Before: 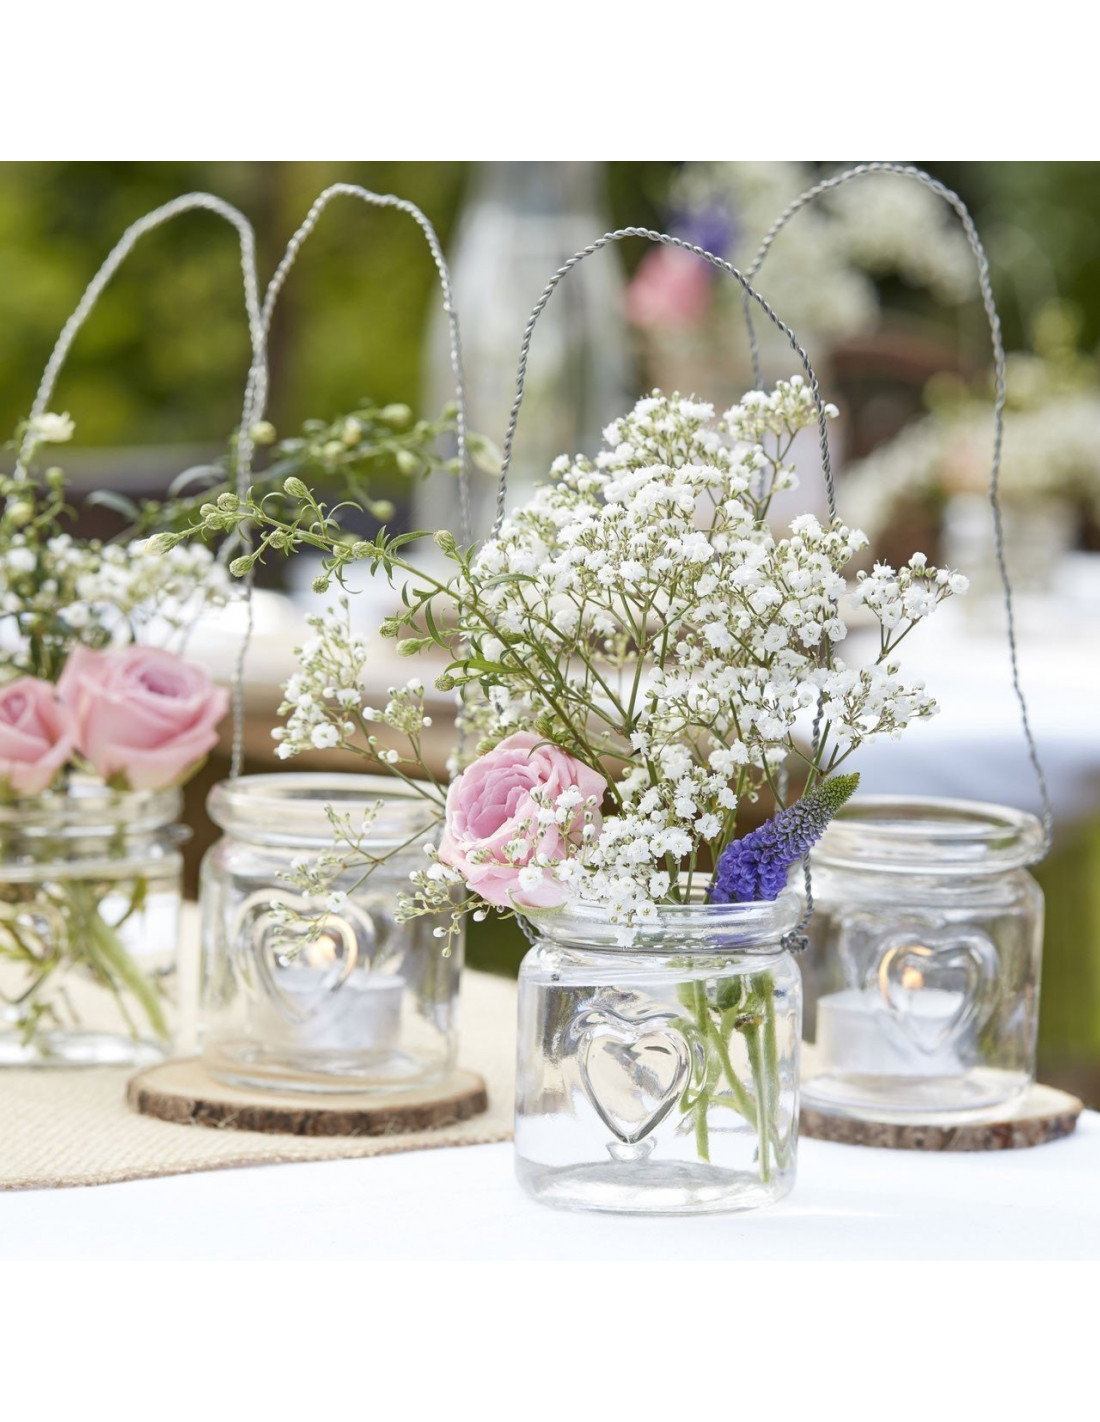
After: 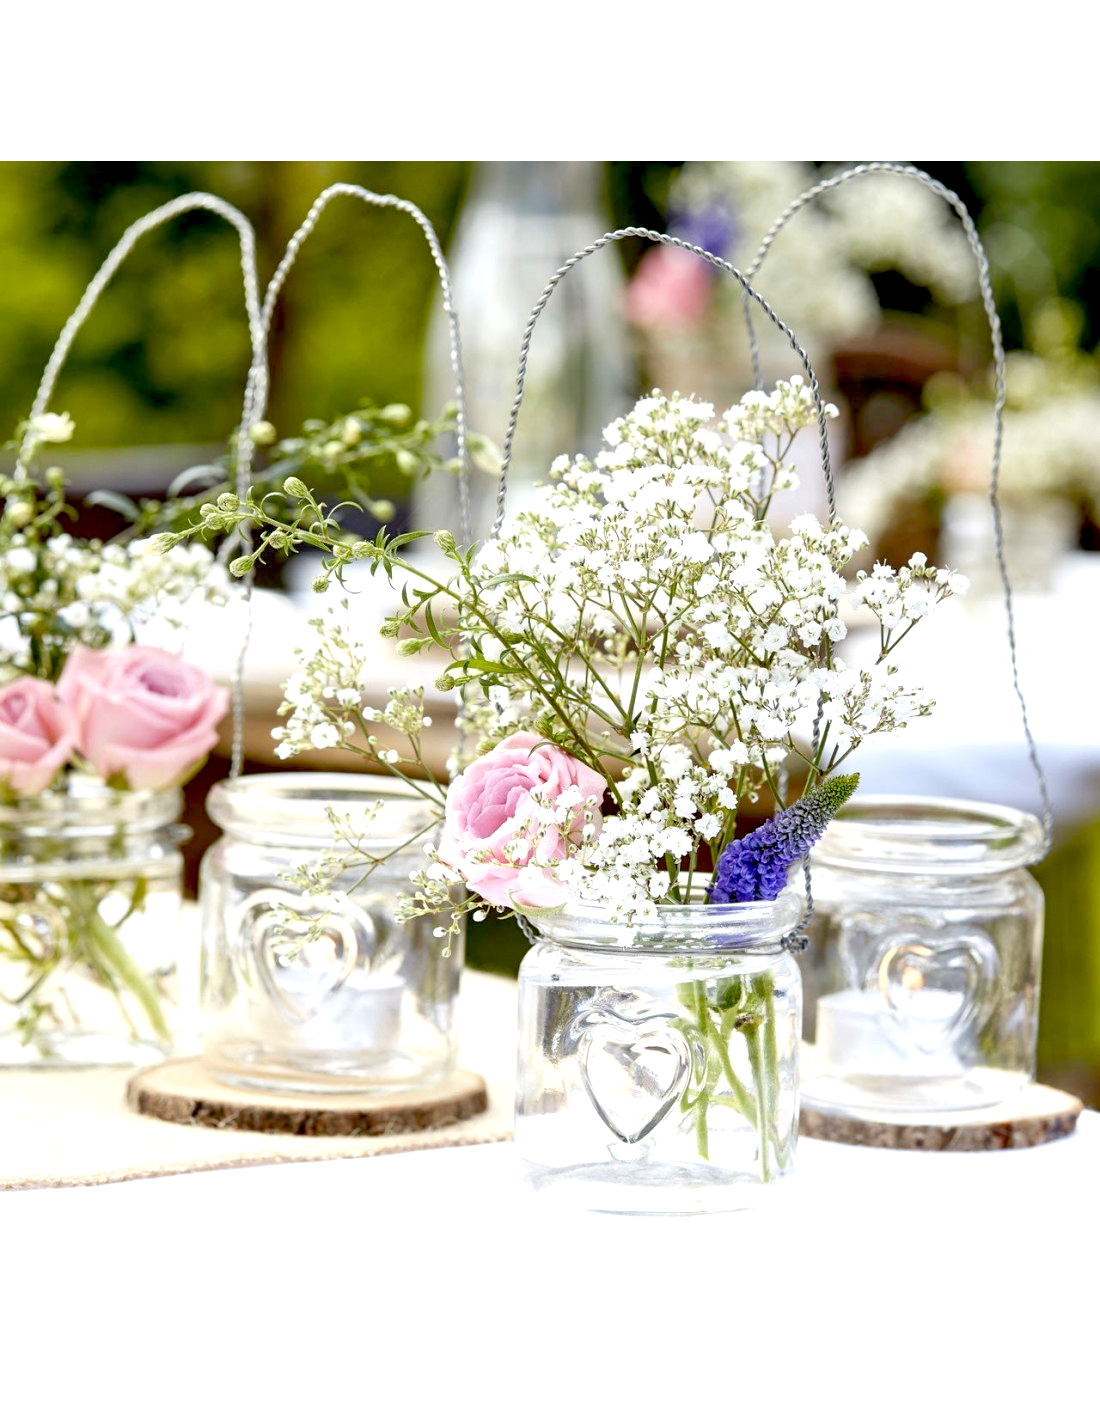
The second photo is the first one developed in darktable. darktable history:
exposure: black level correction 0.039, exposure 0.5 EV, compensate highlight preservation false
